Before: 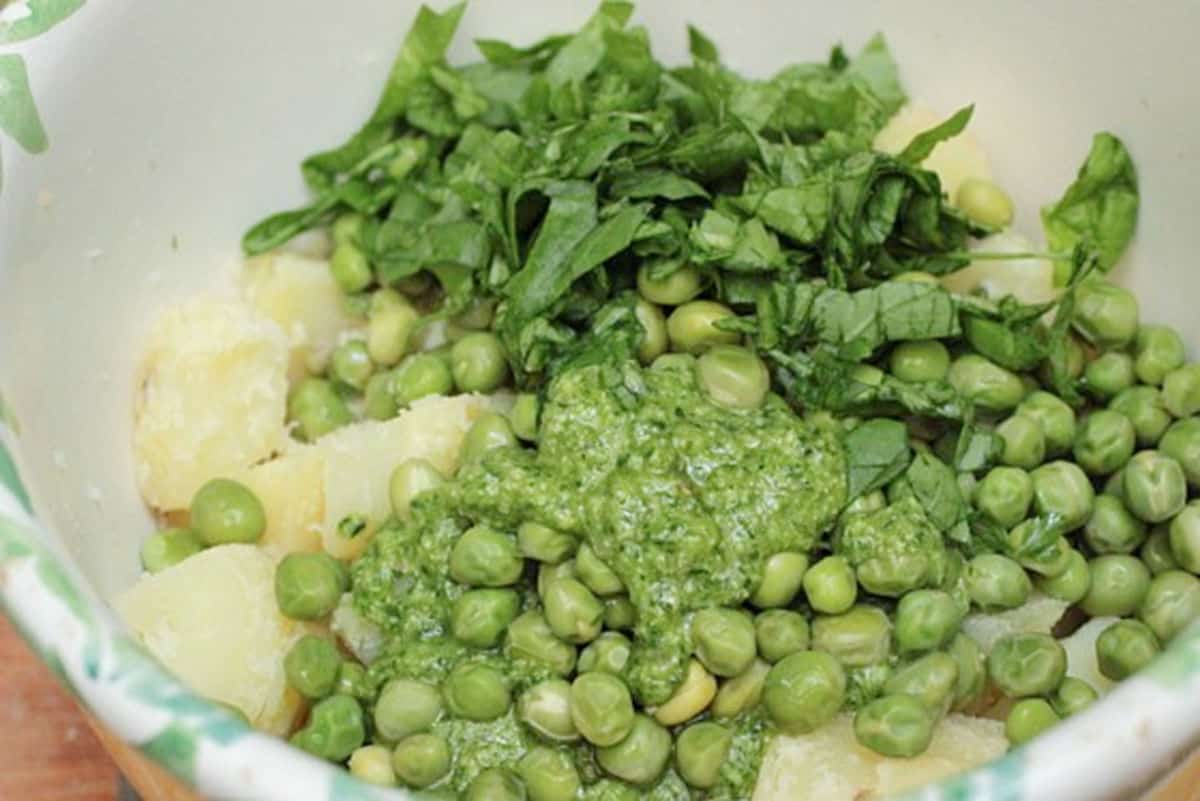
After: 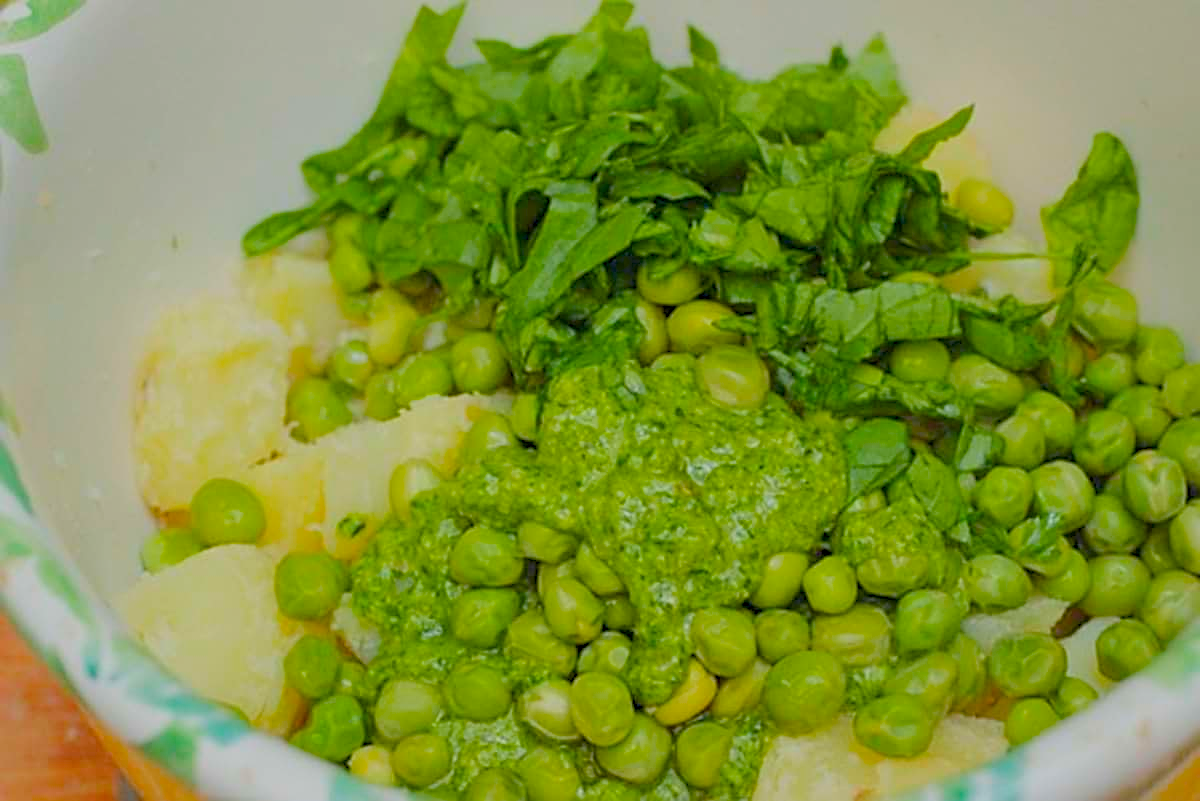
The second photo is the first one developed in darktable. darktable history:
sharpen: on, module defaults
color balance rgb: power › hue 74.34°, linear chroma grading › global chroma 41.885%, perceptual saturation grading › global saturation 19.73%, contrast -29.895%
